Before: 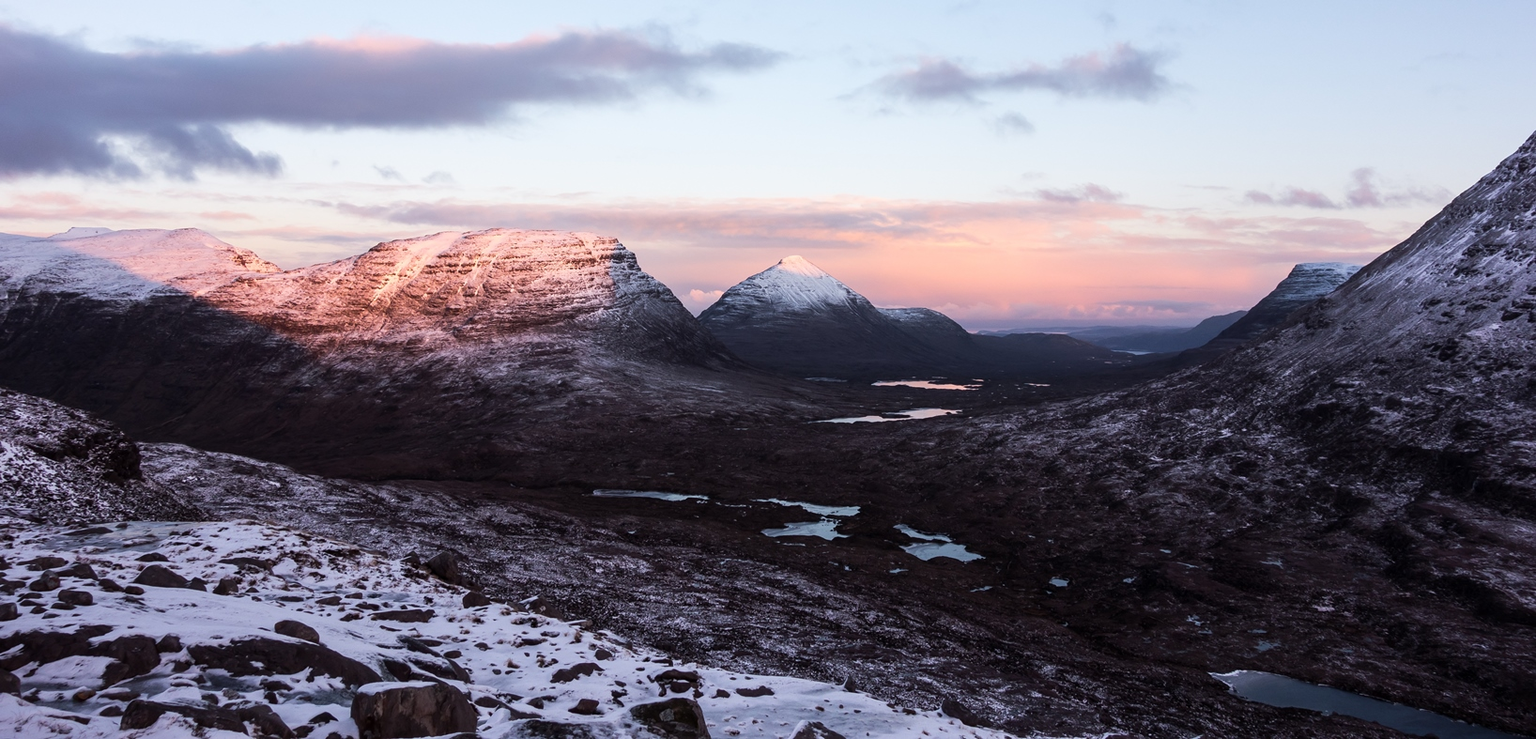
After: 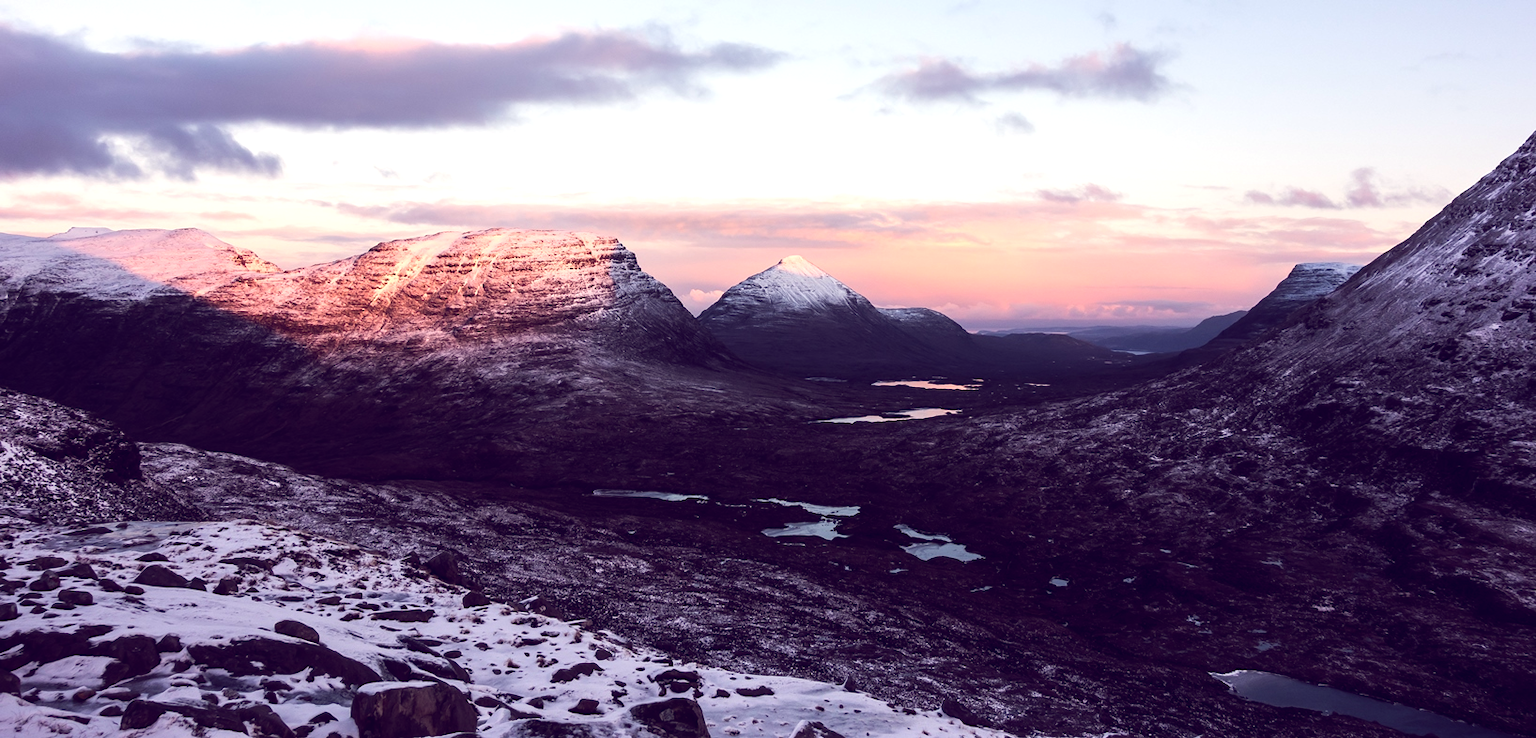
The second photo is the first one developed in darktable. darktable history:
tone equalizer: on, module defaults
color balance: lift [1.001, 0.997, 0.99, 1.01], gamma [1.007, 1, 0.975, 1.025], gain [1, 1.065, 1.052, 0.935], contrast 13.25%
